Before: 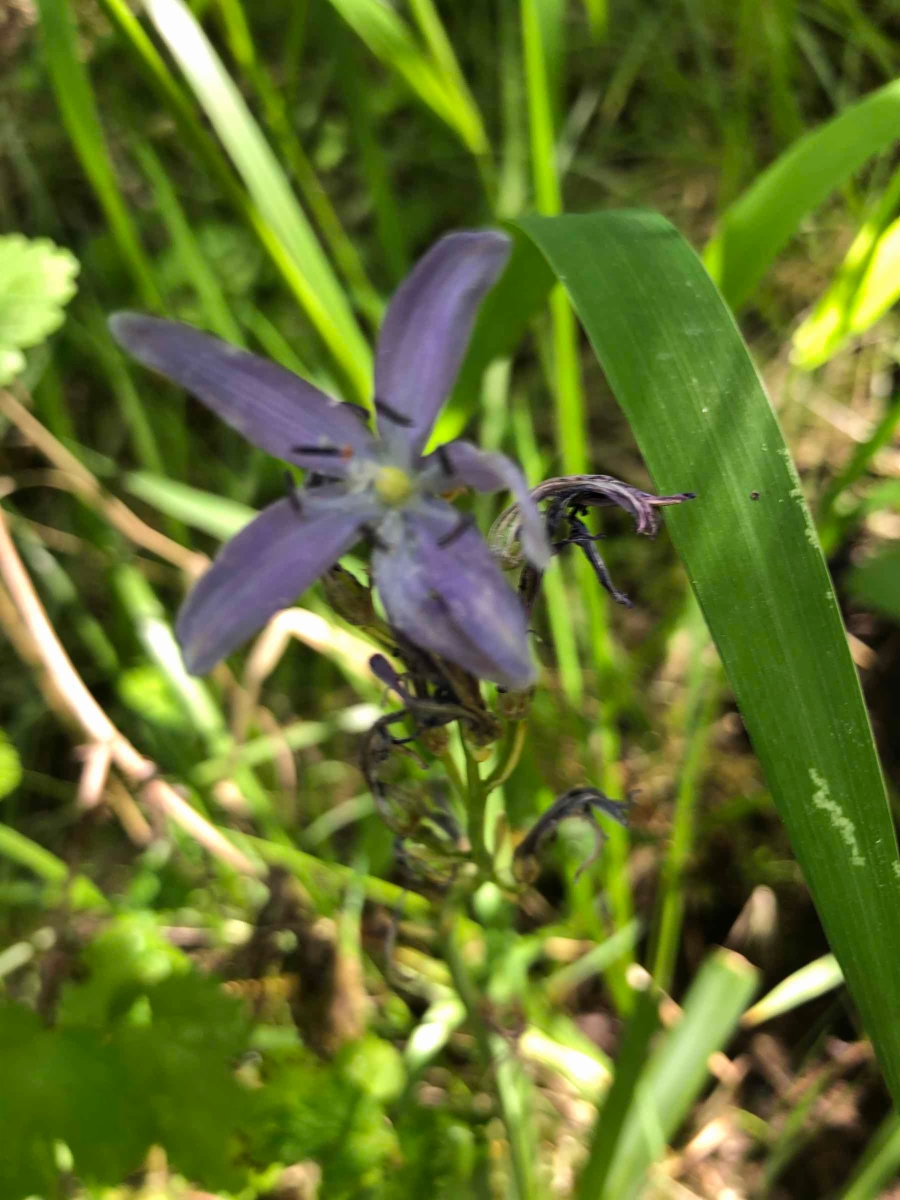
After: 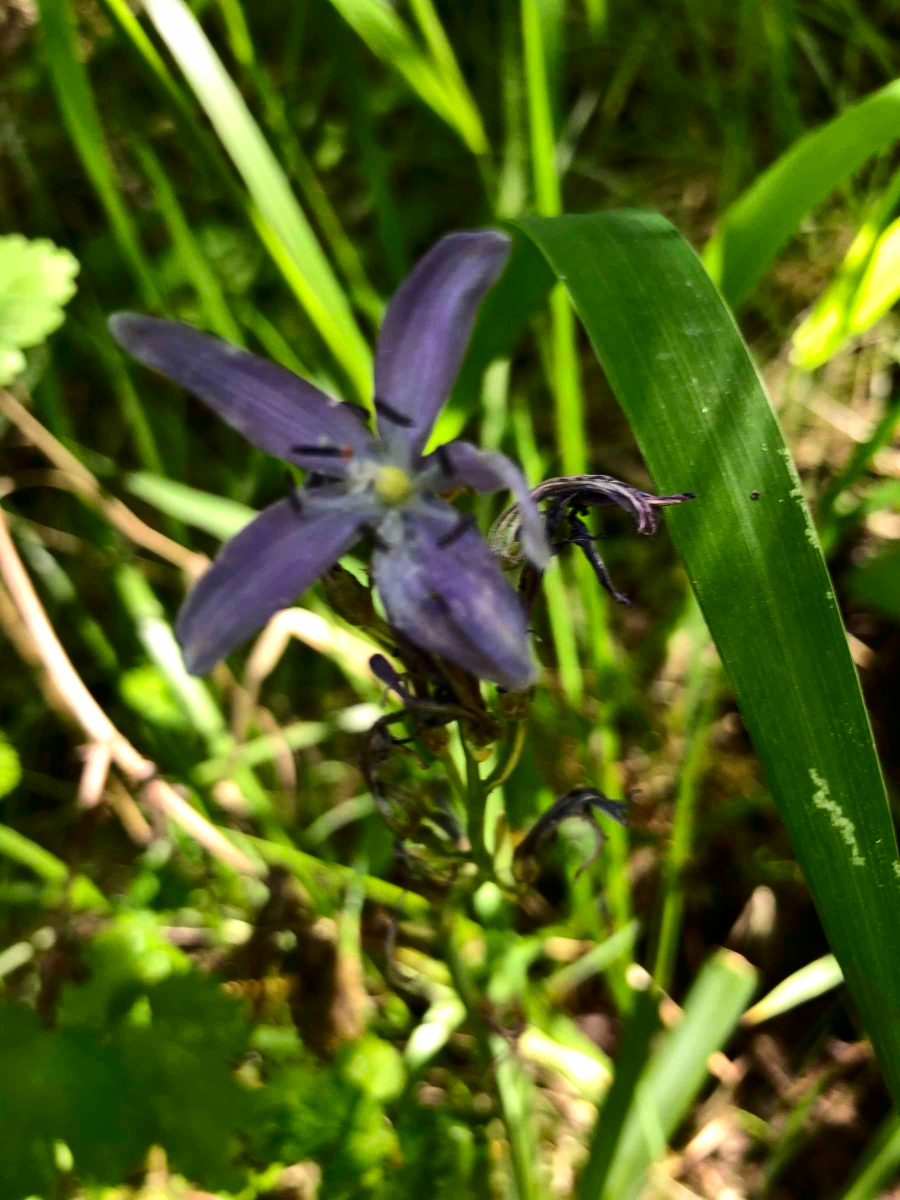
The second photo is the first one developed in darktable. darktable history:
contrast brightness saturation: contrast 0.199, brightness -0.108, saturation 0.101
